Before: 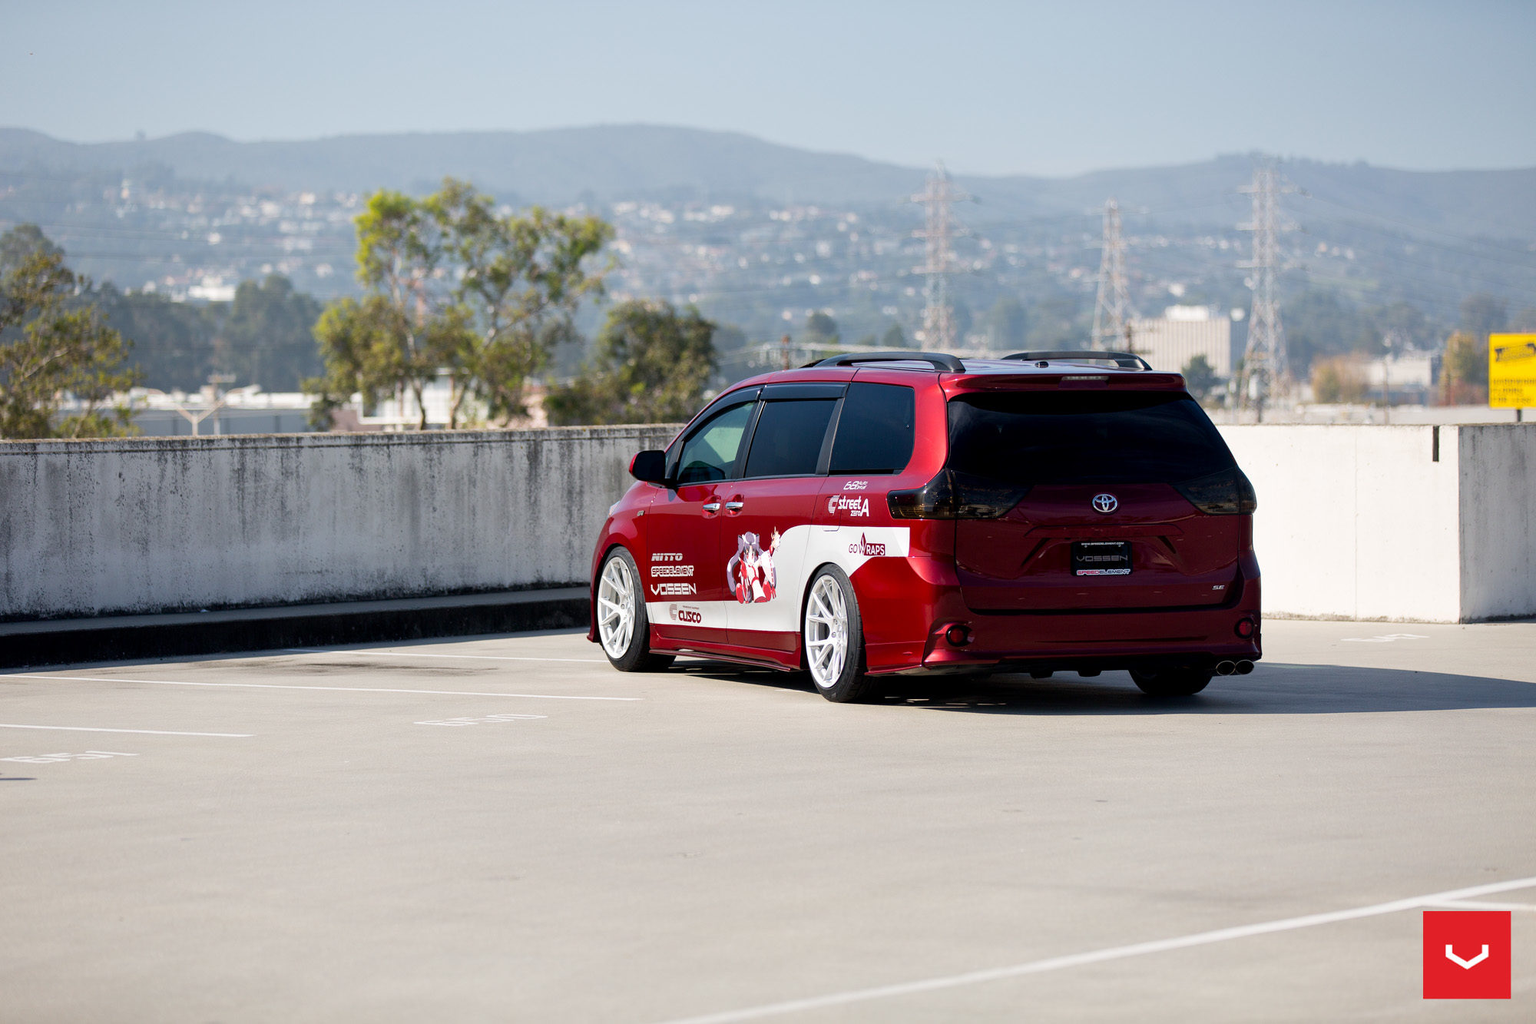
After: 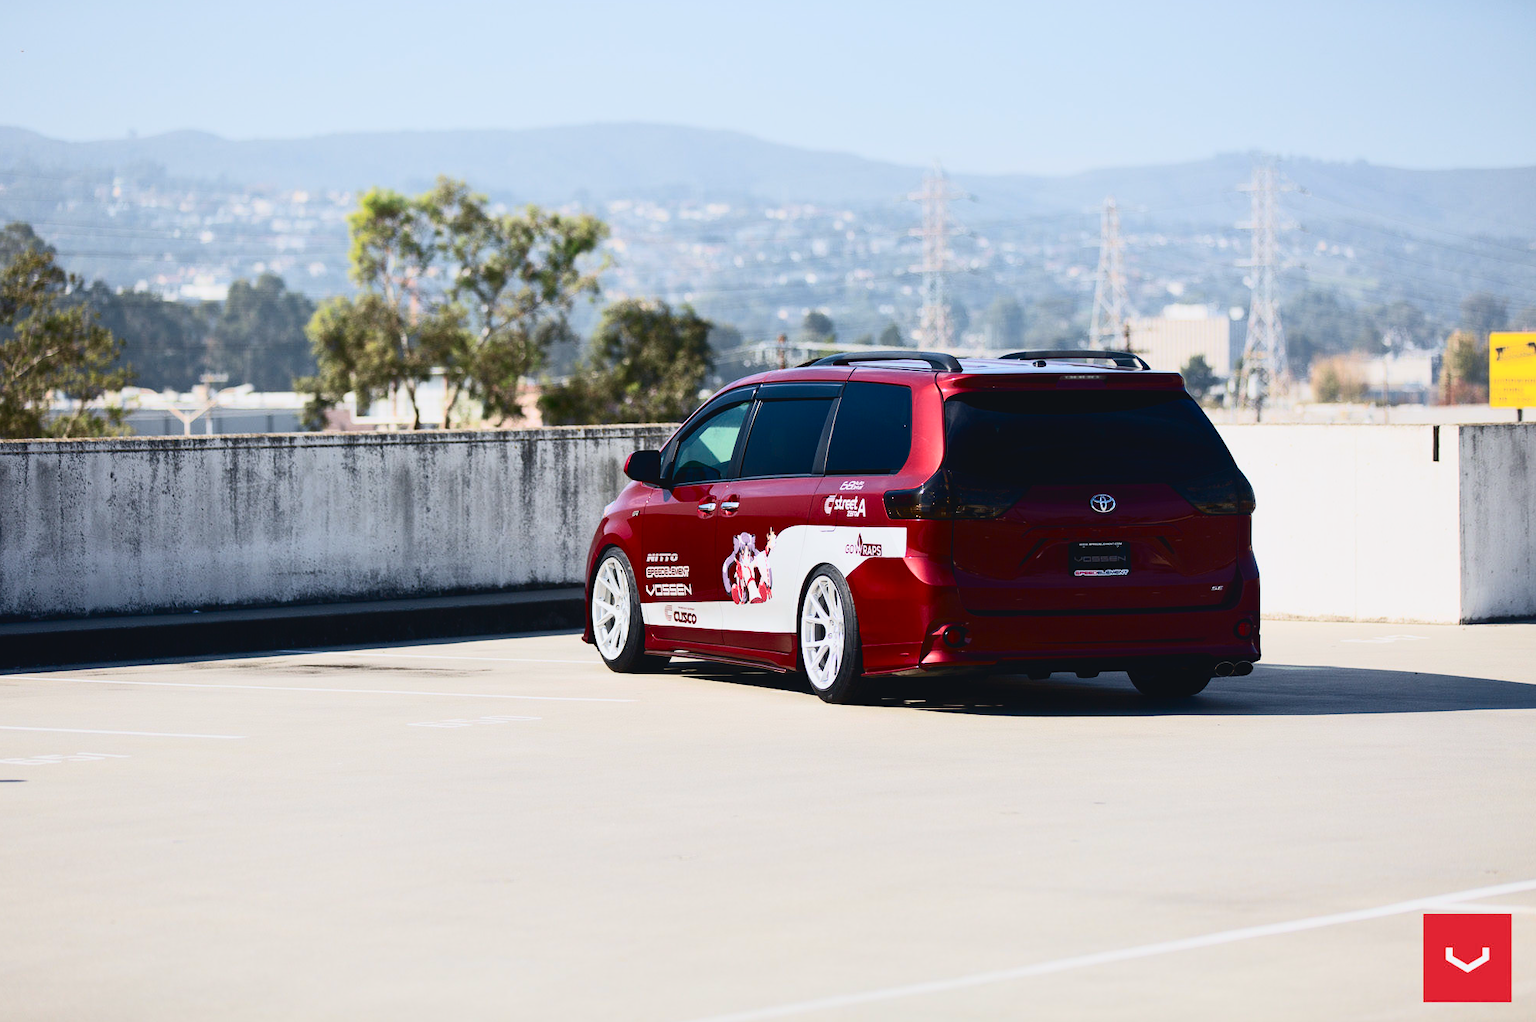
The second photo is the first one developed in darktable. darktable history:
tone curve: curves: ch0 [(0, 0.045) (0.155, 0.169) (0.46, 0.466) (0.751, 0.788) (1, 0.961)]; ch1 [(0, 0) (0.43, 0.408) (0.472, 0.469) (0.505, 0.503) (0.553, 0.563) (0.592, 0.581) (0.631, 0.625) (1, 1)]; ch2 [(0, 0) (0.505, 0.495) (0.55, 0.557) (0.583, 0.573) (1, 1)], color space Lab, independent channels, preserve colors none
crop and rotate: left 0.608%, top 0.35%, bottom 0.336%
contrast brightness saturation: contrast 0.282
